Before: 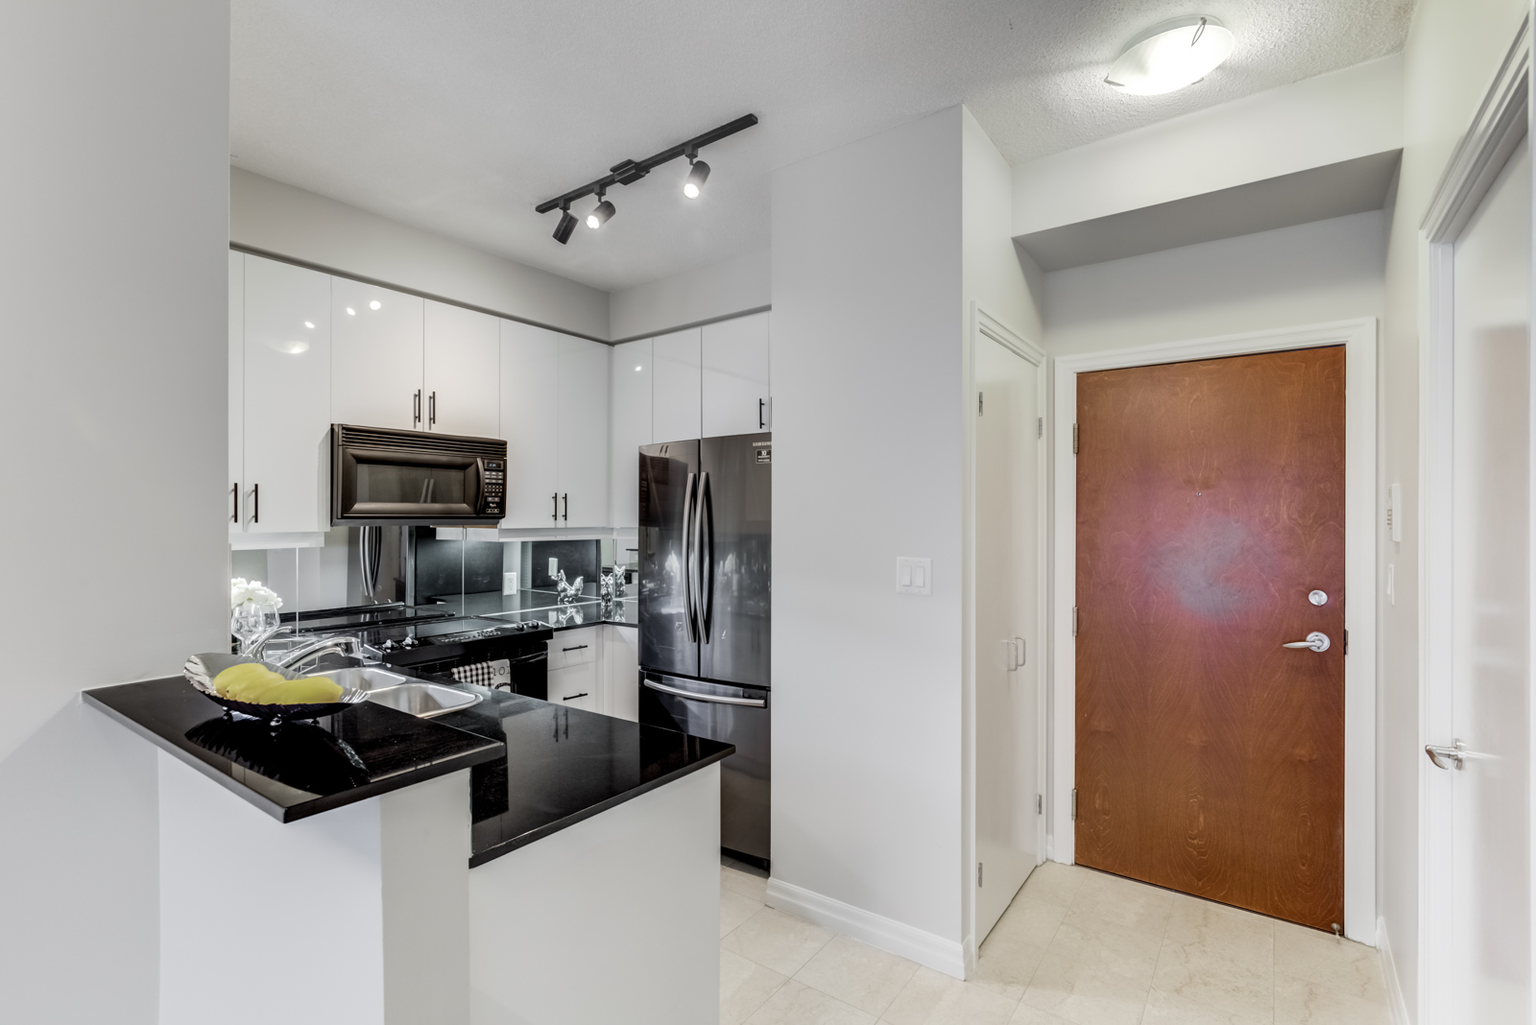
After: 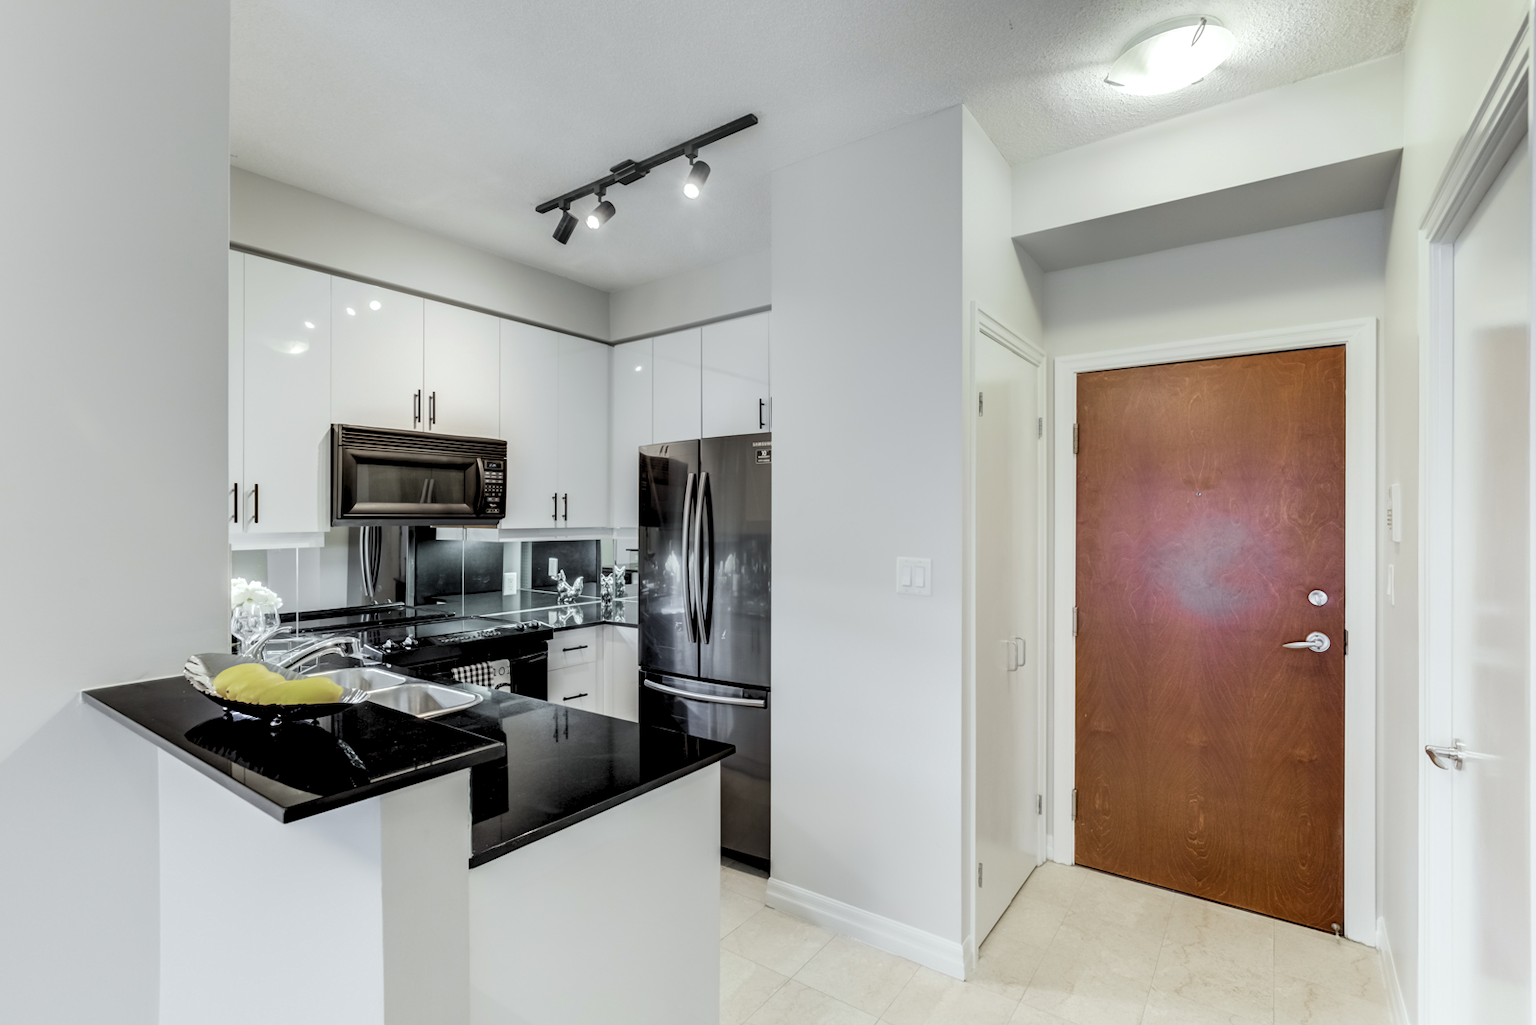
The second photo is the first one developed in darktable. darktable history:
white balance: red 0.978, blue 0.999
sharpen: radius 2.883, amount 0.868, threshold 47.523
levels: levels [0.073, 0.497, 0.972]
